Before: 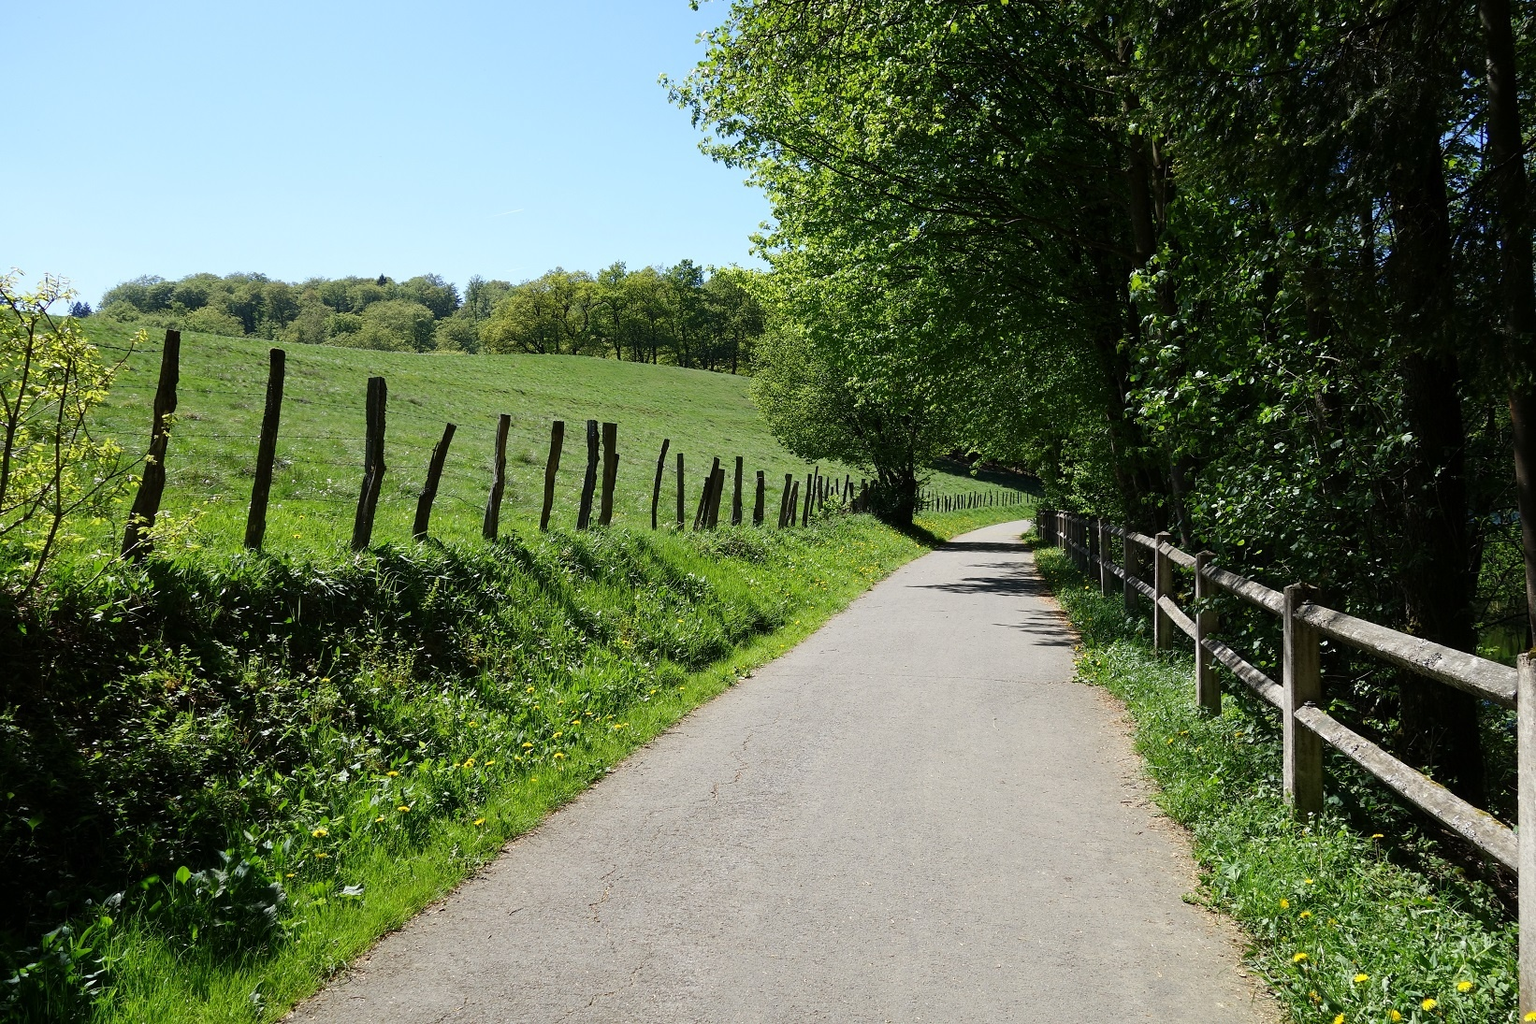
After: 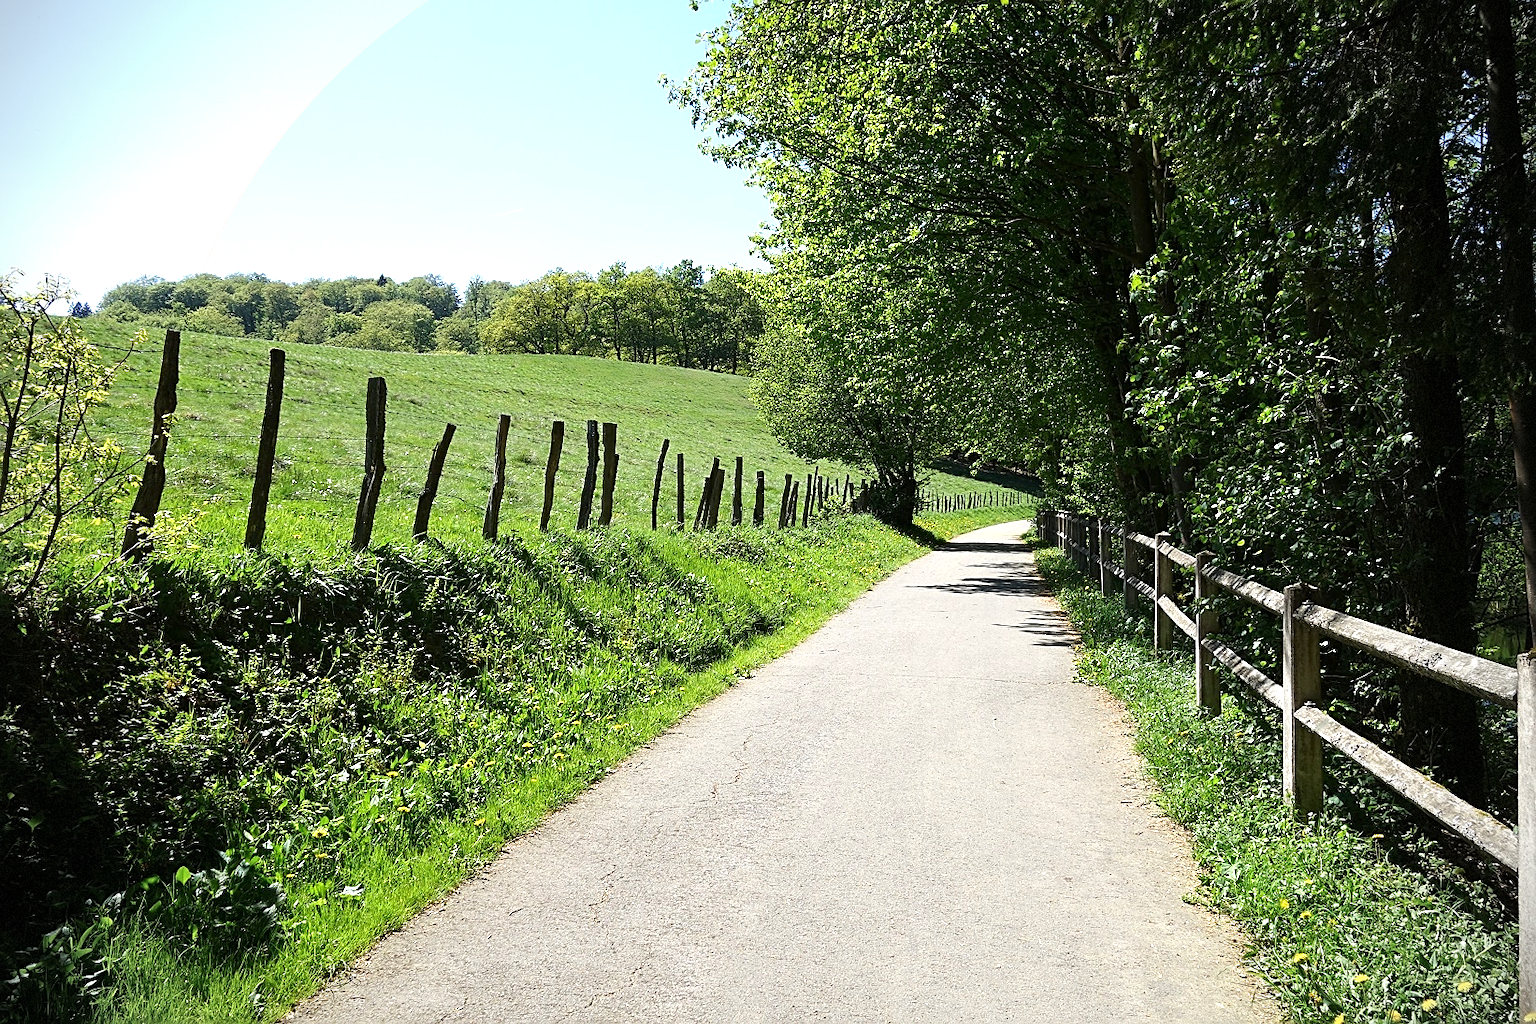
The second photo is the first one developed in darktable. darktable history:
vignetting: dithering 8-bit output, unbound false
sharpen: on, module defaults
exposure: exposure 0.669 EV, compensate highlight preservation false
